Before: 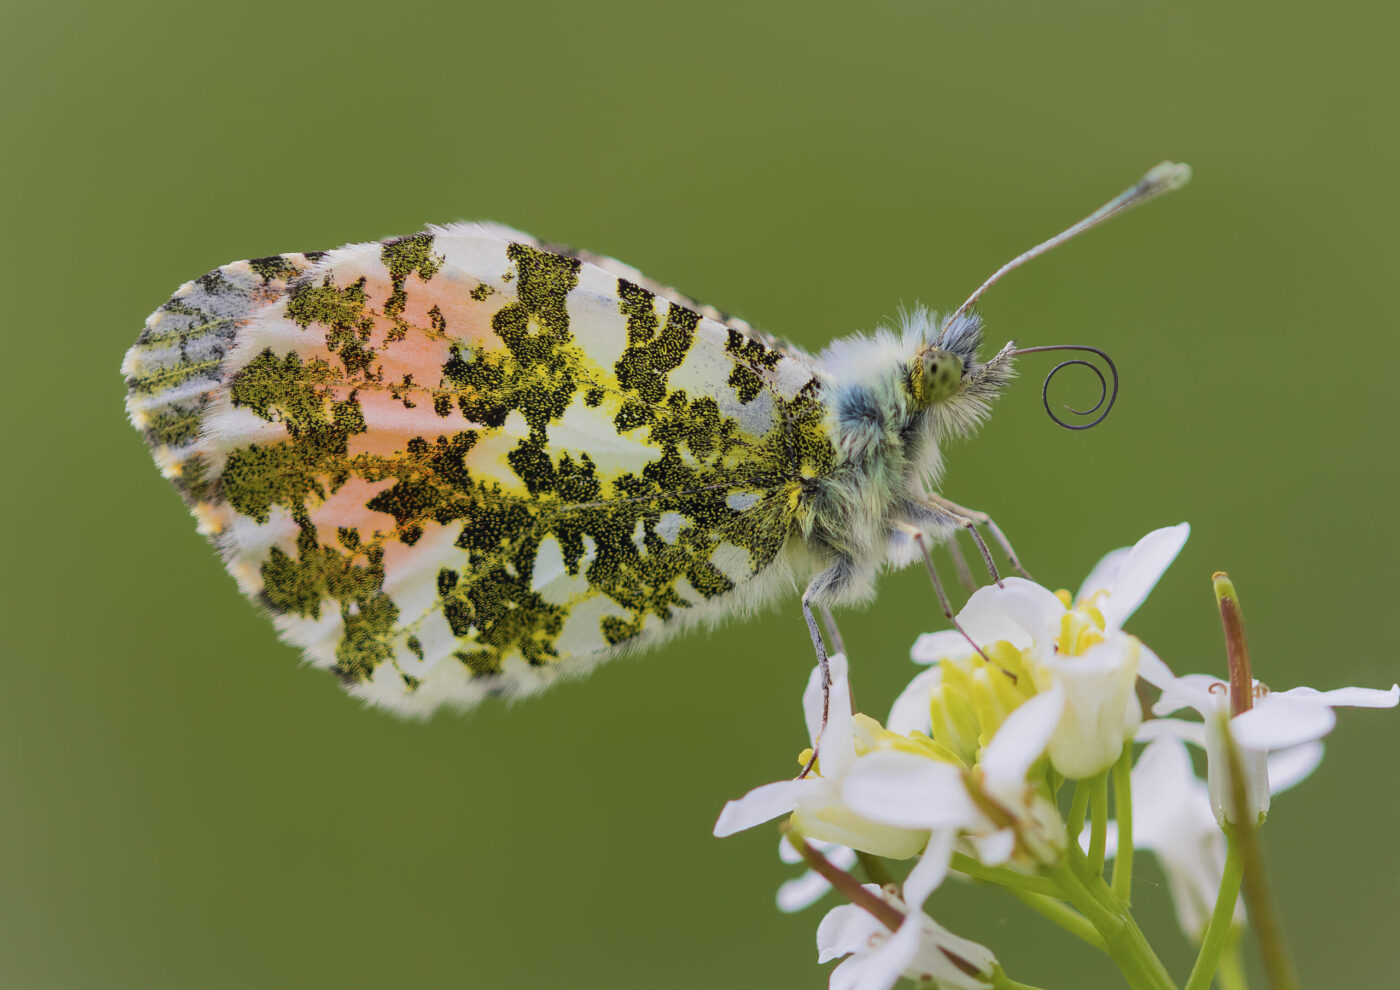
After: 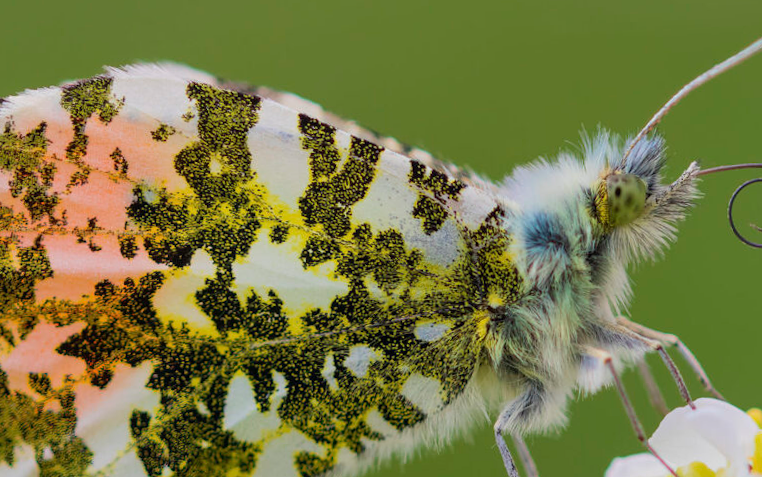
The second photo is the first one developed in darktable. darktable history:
rotate and perspective: rotation -2.12°, lens shift (vertical) 0.009, lens shift (horizontal) -0.008, automatic cropping original format, crop left 0.036, crop right 0.964, crop top 0.05, crop bottom 0.959
crop: left 20.932%, top 15.471%, right 21.848%, bottom 34.081%
